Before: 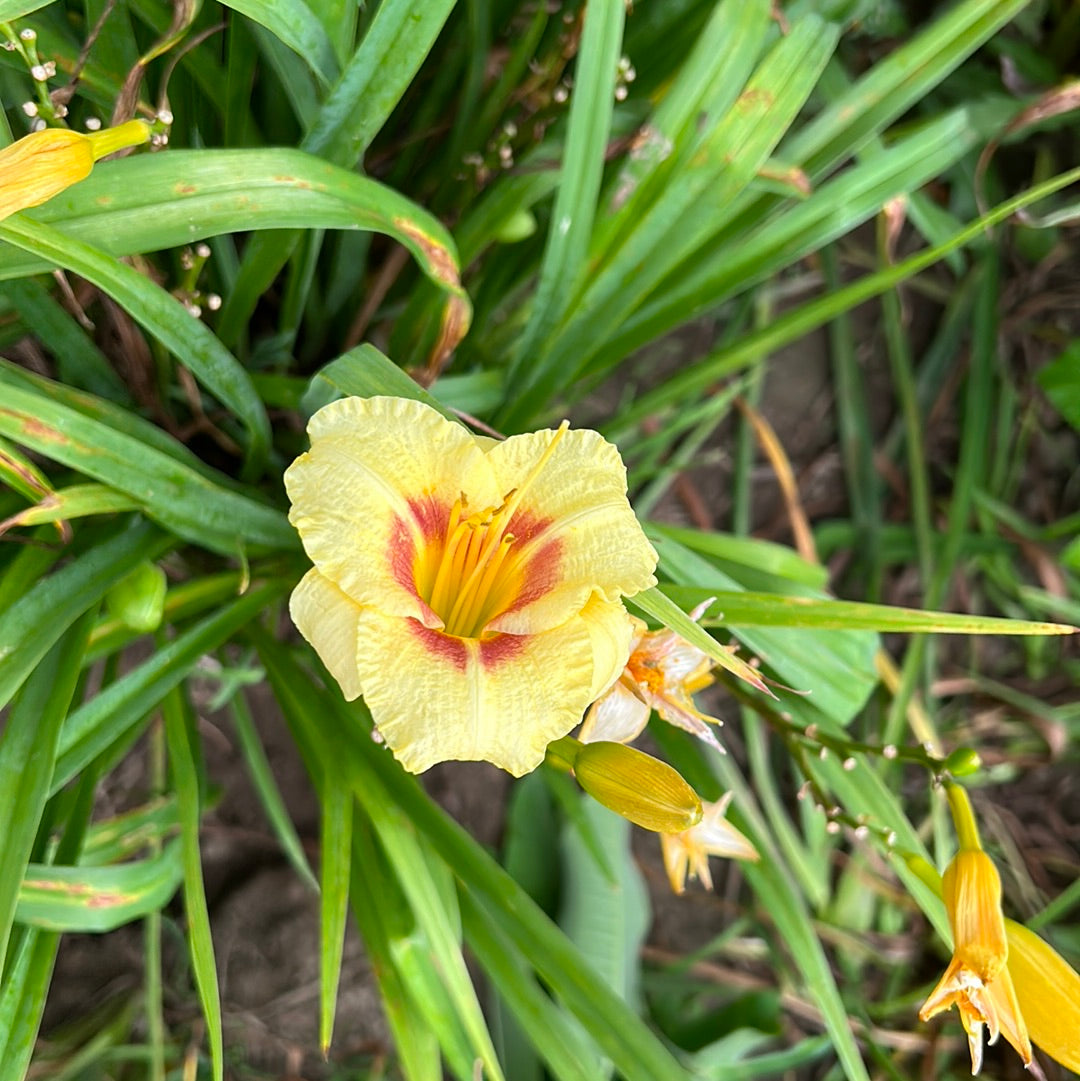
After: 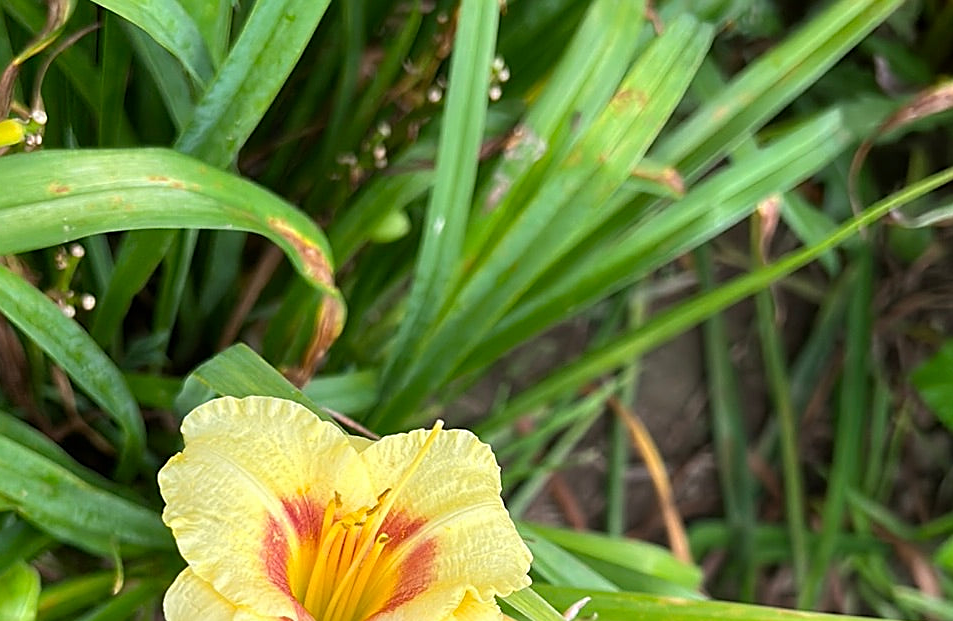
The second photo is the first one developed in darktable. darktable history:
crop and rotate: left 11.739%, bottom 42.472%
sharpen: on, module defaults
